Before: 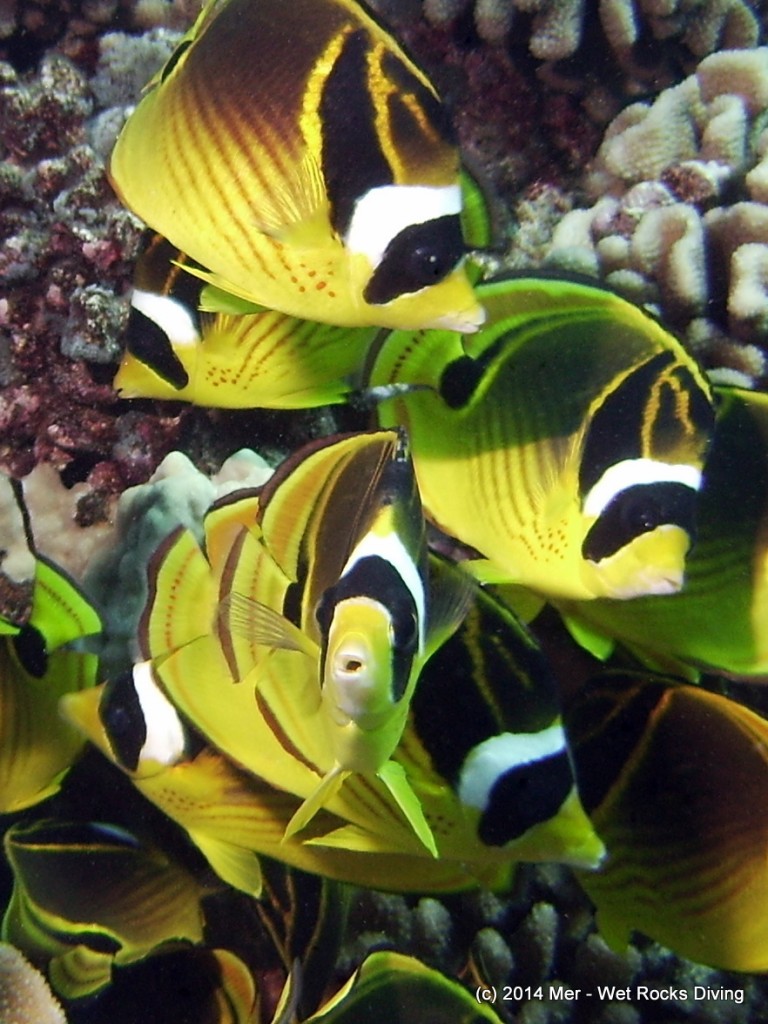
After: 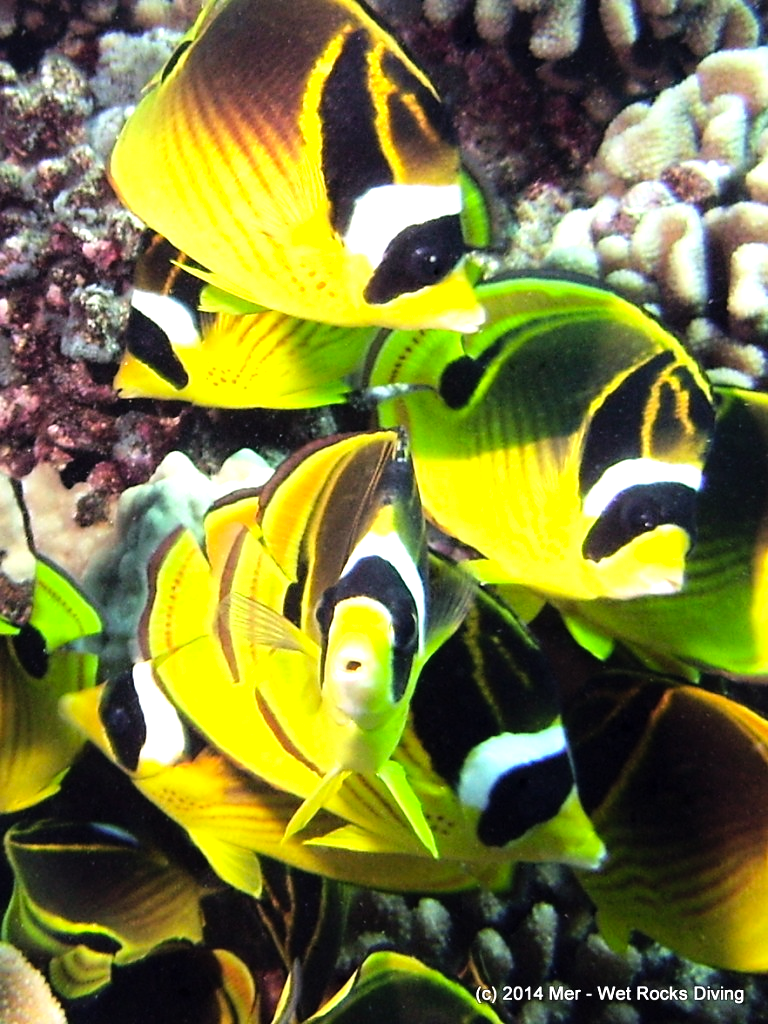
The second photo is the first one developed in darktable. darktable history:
contrast brightness saturation: contrast 0.073, brightness 0.084, saturation 0.184
tone equalizer: -8 EV -1.09 EV, -7 EV -1.01 EV, -6 EV -0.877 EV, -5 EV -0.614 EV, -3 EV 0.585 EV, -2 EV 0.894 EV, -1 EV 0.994 EV, +0 EV 1.08 EV
